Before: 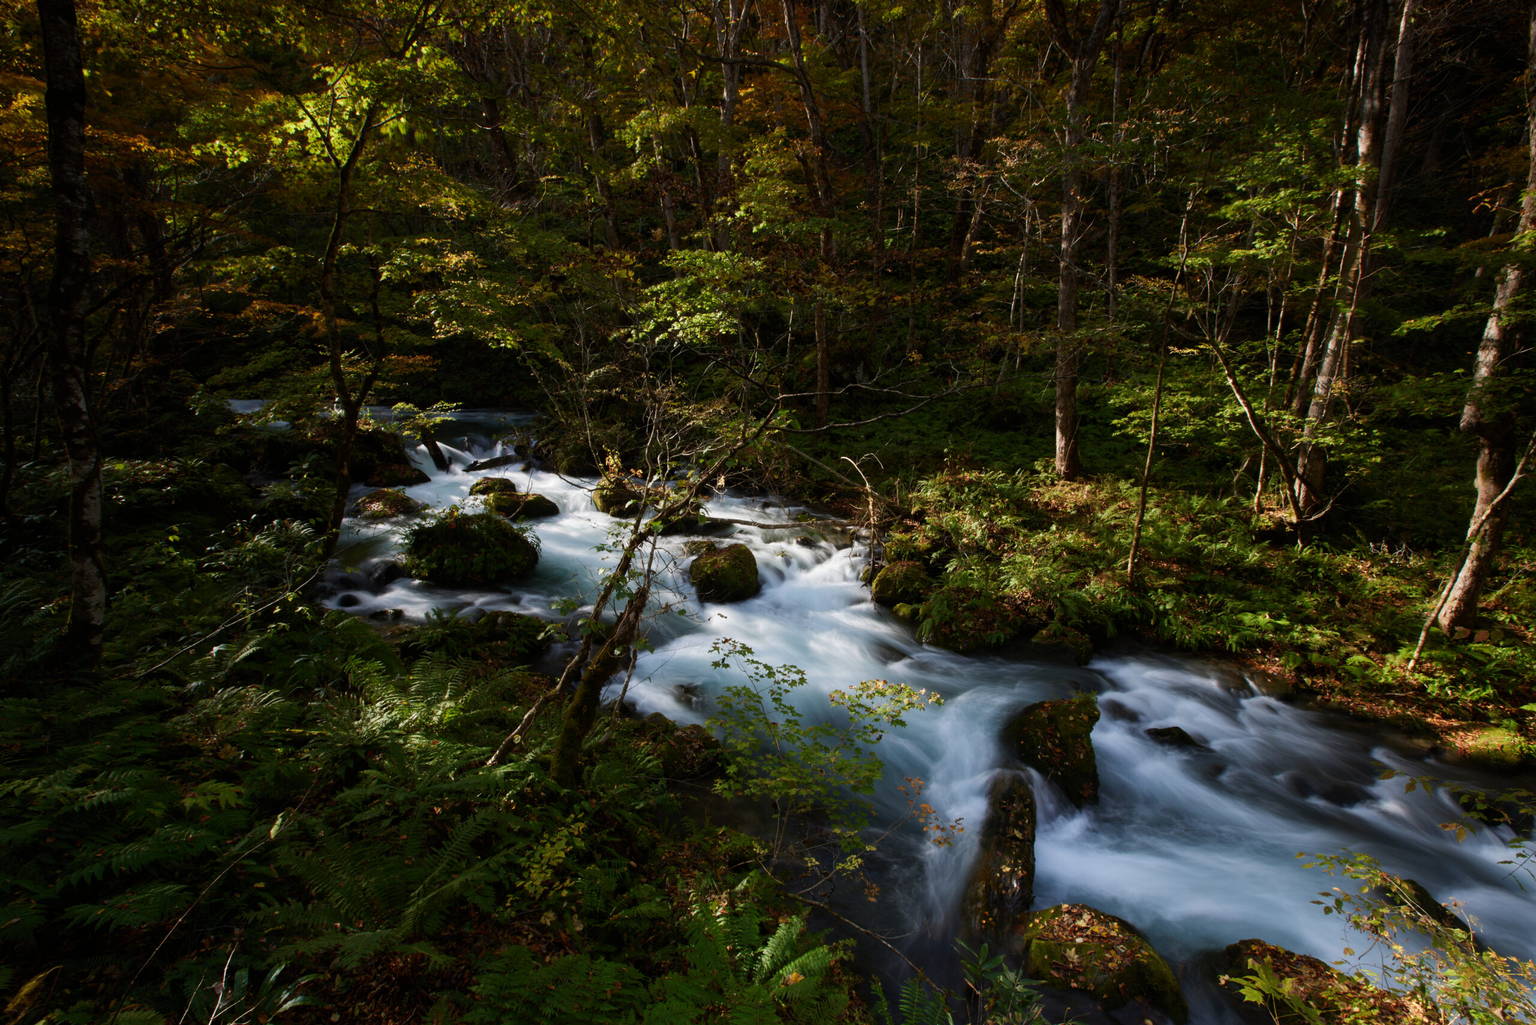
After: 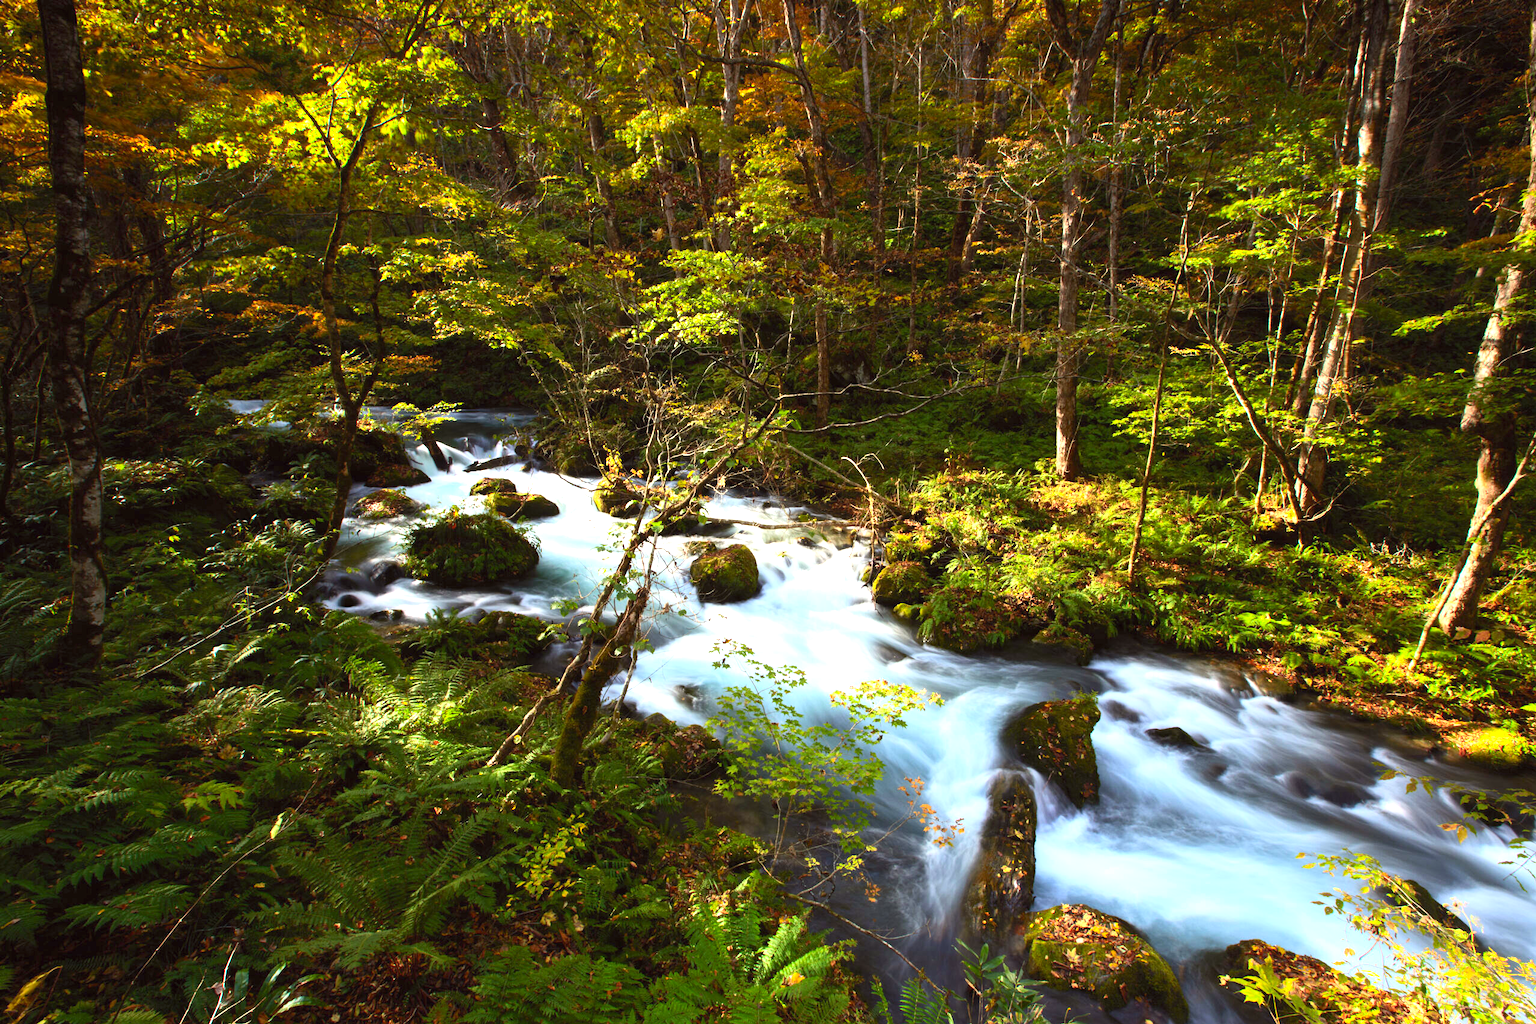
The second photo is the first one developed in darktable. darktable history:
exposure: black level correction 0, exposure 1.698 EV, compensate highlight preservation false
contrast brightness saturation: contrast 0.203, brightness 0.164, saturation 0.224
color correction: highlights a* -1.13, highlights b* 4.5, shadows a* 3.68
color balance rgb: perceptual saturation grading › global saturation 0.06%
